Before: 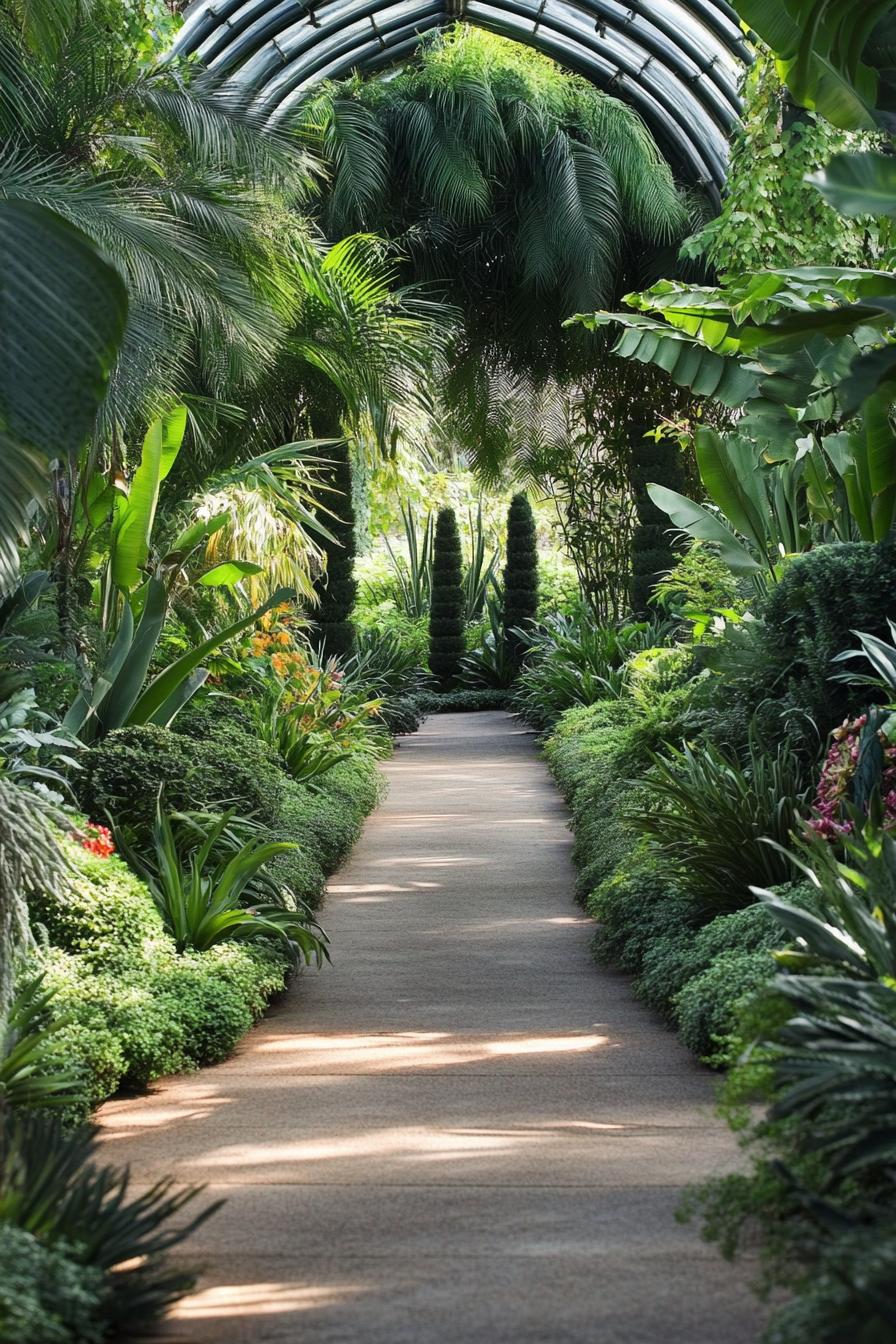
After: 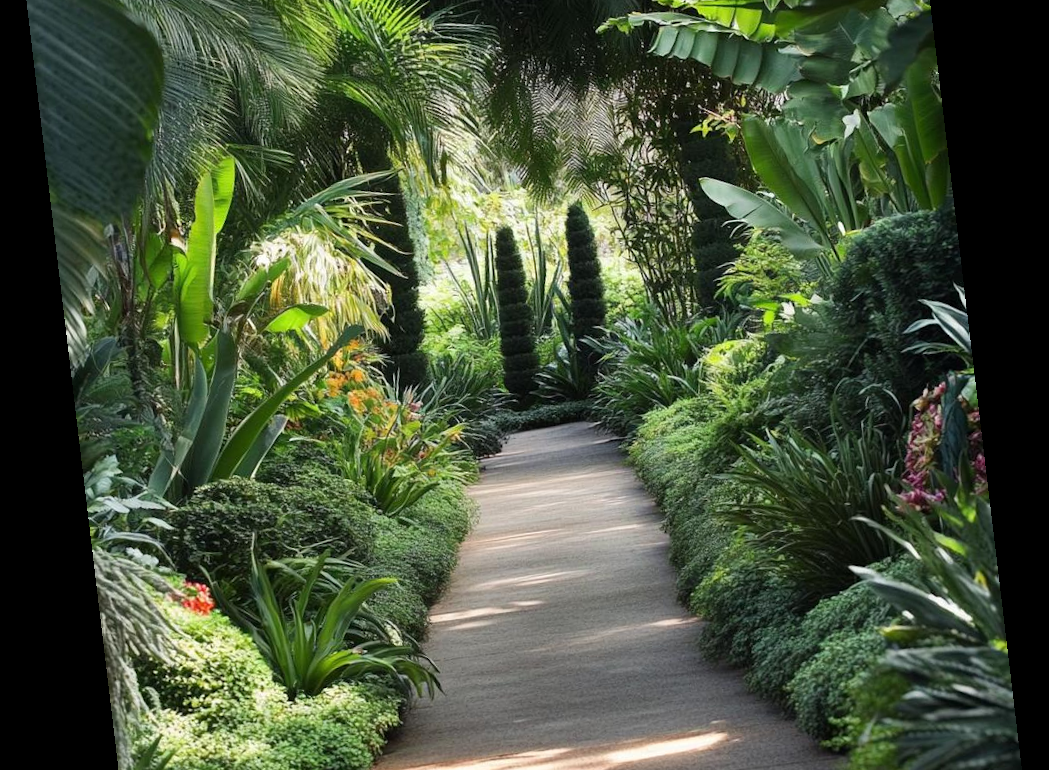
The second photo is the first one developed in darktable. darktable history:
crop and rotate: top 23.043%, bottom 23.437%
rotate and perspective: rotation -6.83°, automatic cropping off
